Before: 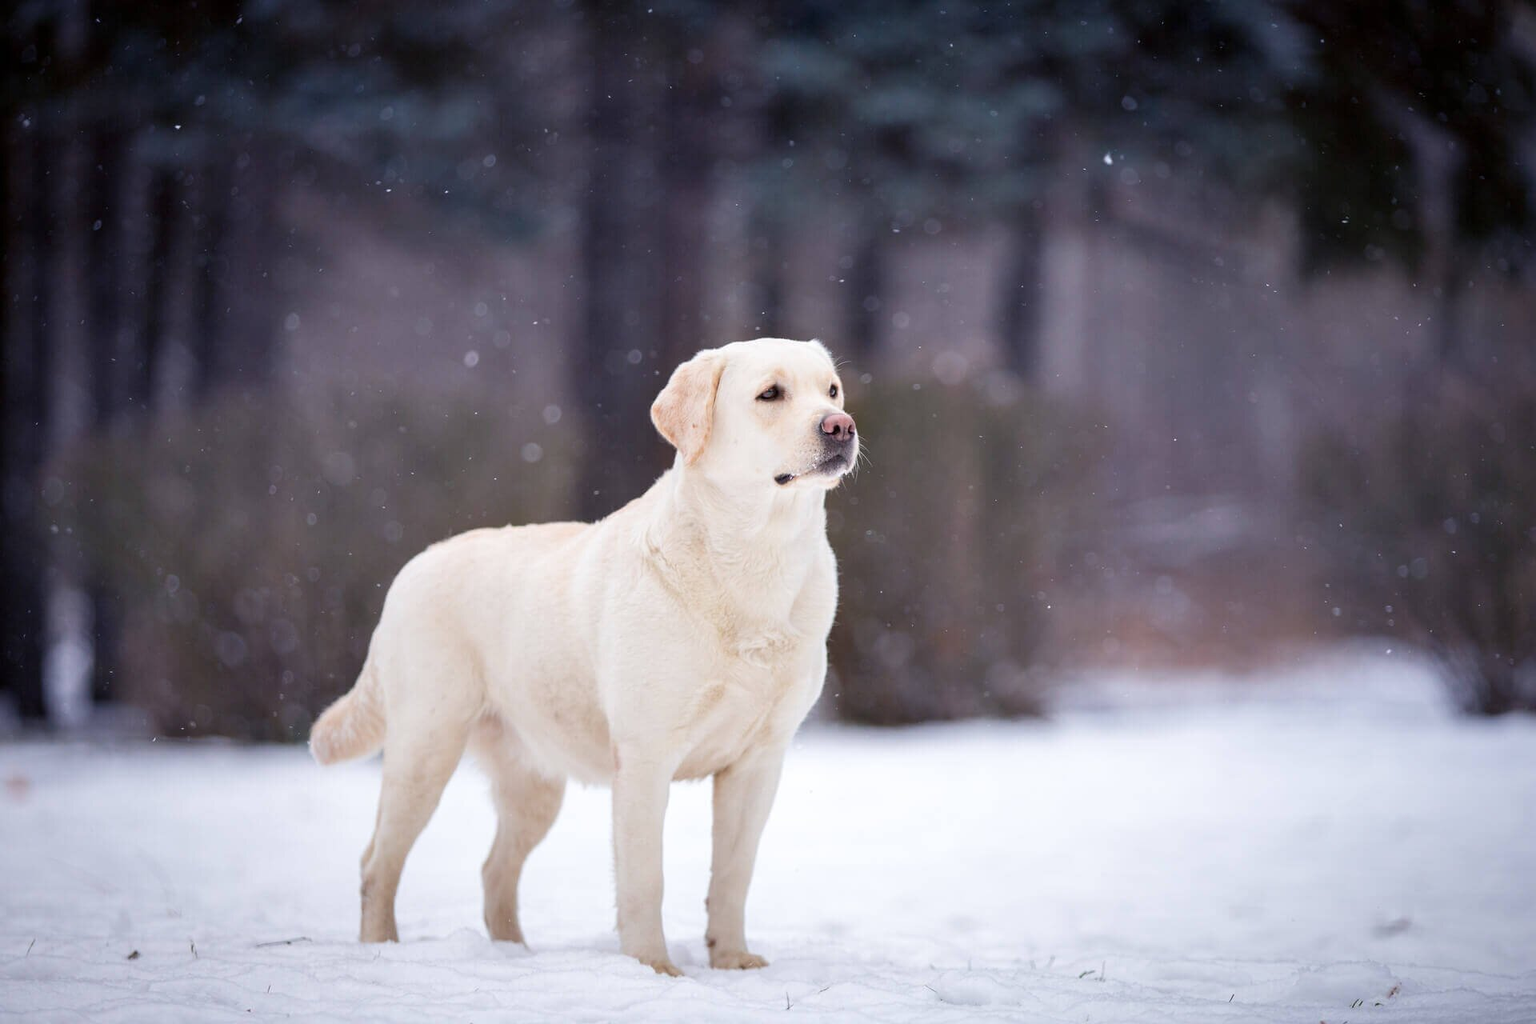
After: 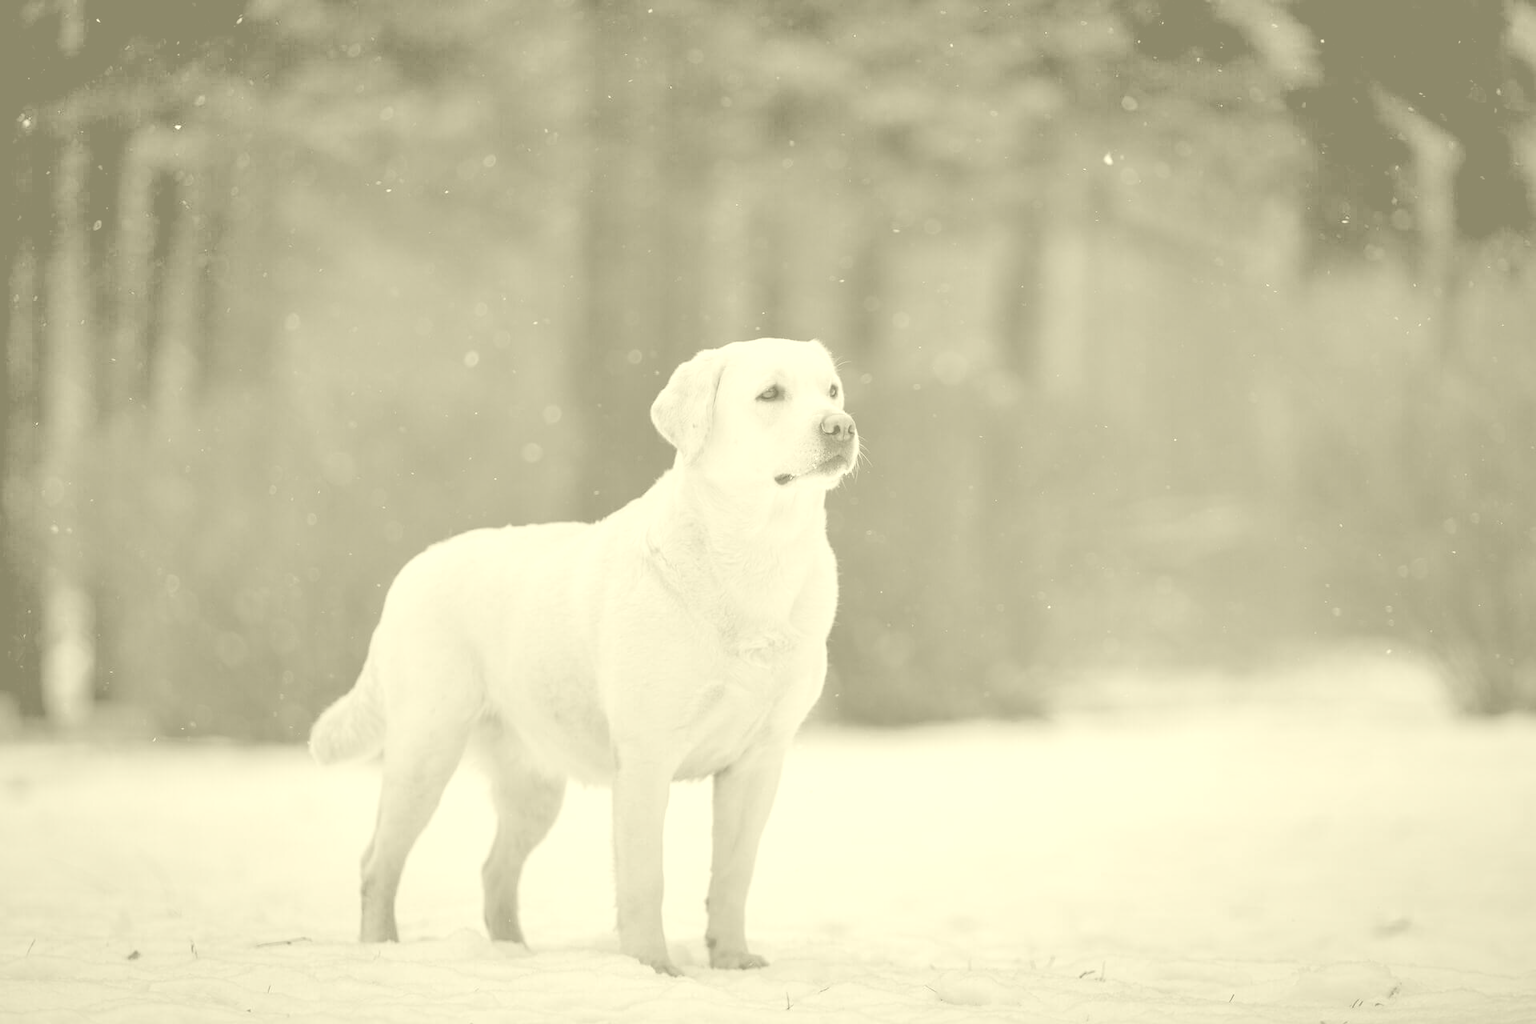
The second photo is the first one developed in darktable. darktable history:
shadows and highlights: low approximation 0.01, soften with gaussian
color balance rgb: global offset › luminance -0.5%, perceptual saturation grading › highlights -17.77%, perceptual saturation grading › mid-tones 33.1%, perceptual saturation grading › shadows 50.52%, perceptual brilliance grading › highlights 10.8%, perceptual brilliance grading › shadows -10.8%, global vibrance 24.22%, contrast -25%
colorize: hue 43.2°, saturation 40%, version 1
